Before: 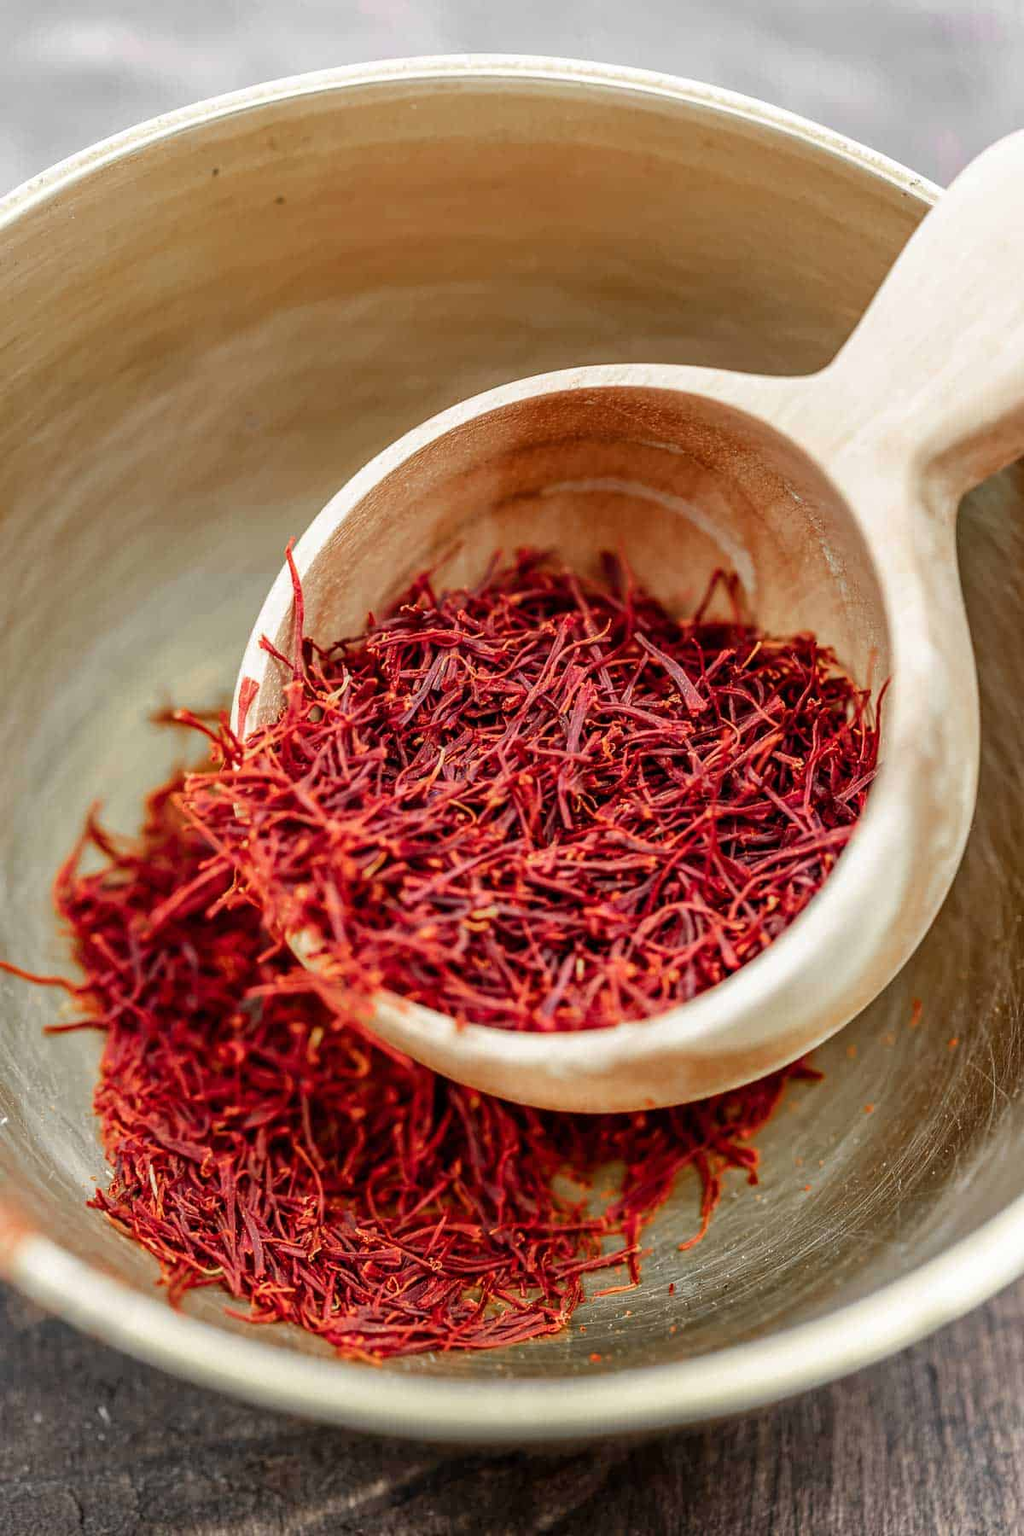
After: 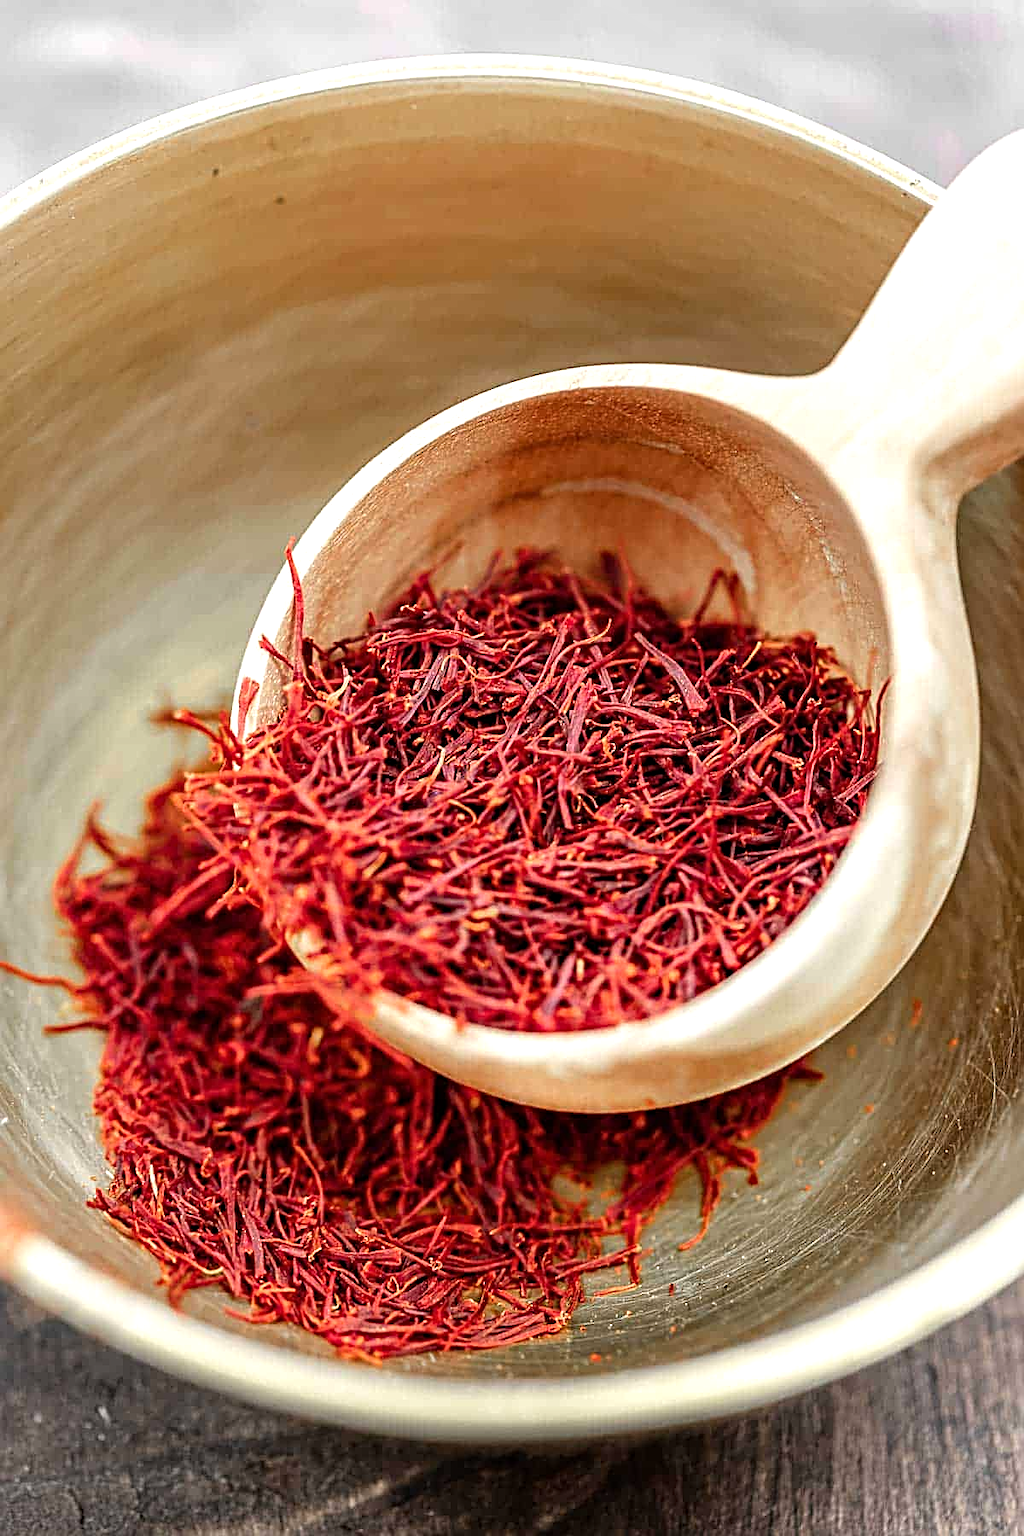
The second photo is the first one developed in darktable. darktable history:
sharpen: radius 2.692, amount 0.664
tone equalizer: -8 EV -0.382 EV, -7 EV -0.354 EV, -6 EV -0.302 EV, -5 EV -0.184 EV, -3 EV 0.226 EV, -2 EV 0.328 EV, -1 EV 0.372 EV, +0 EV 0.39 EV
